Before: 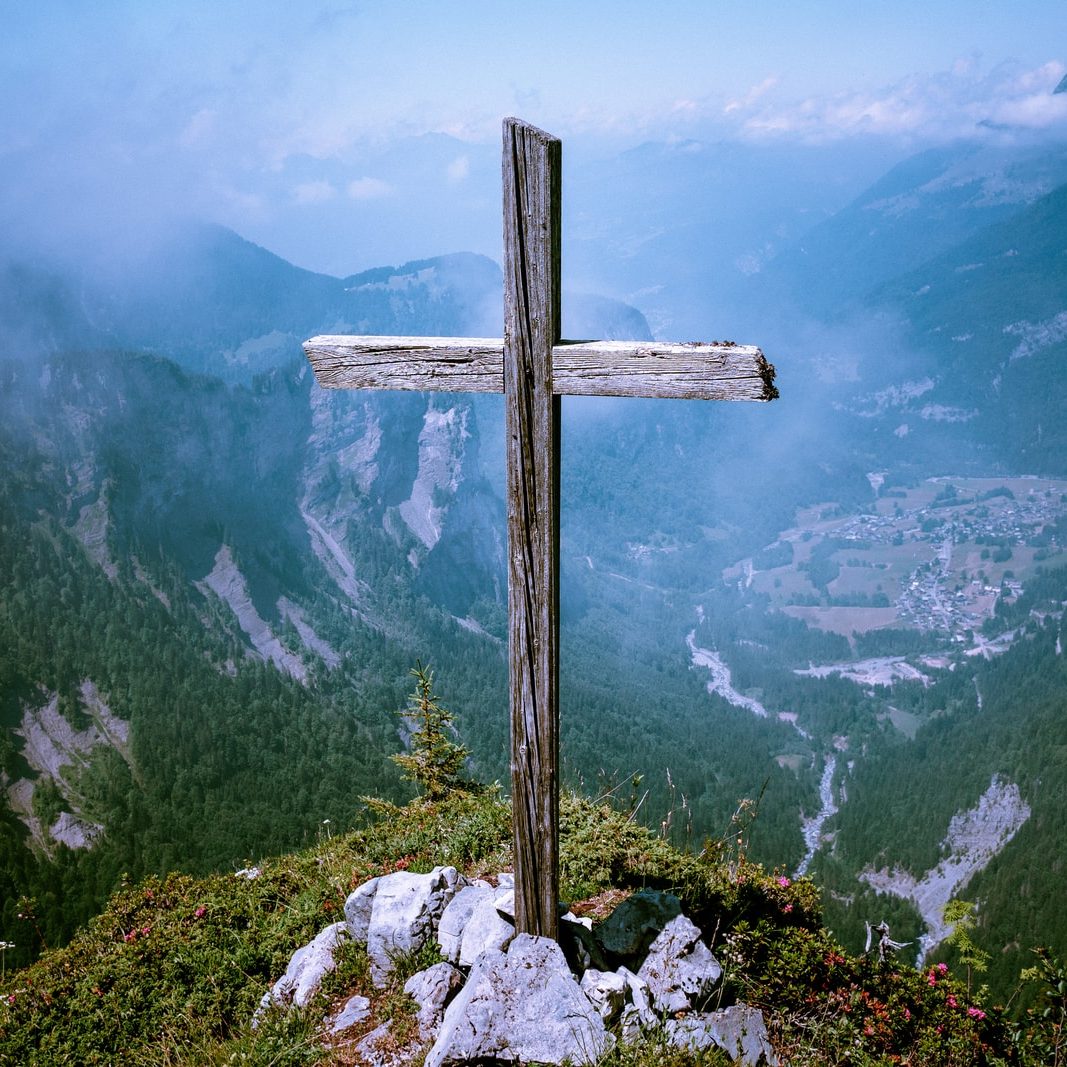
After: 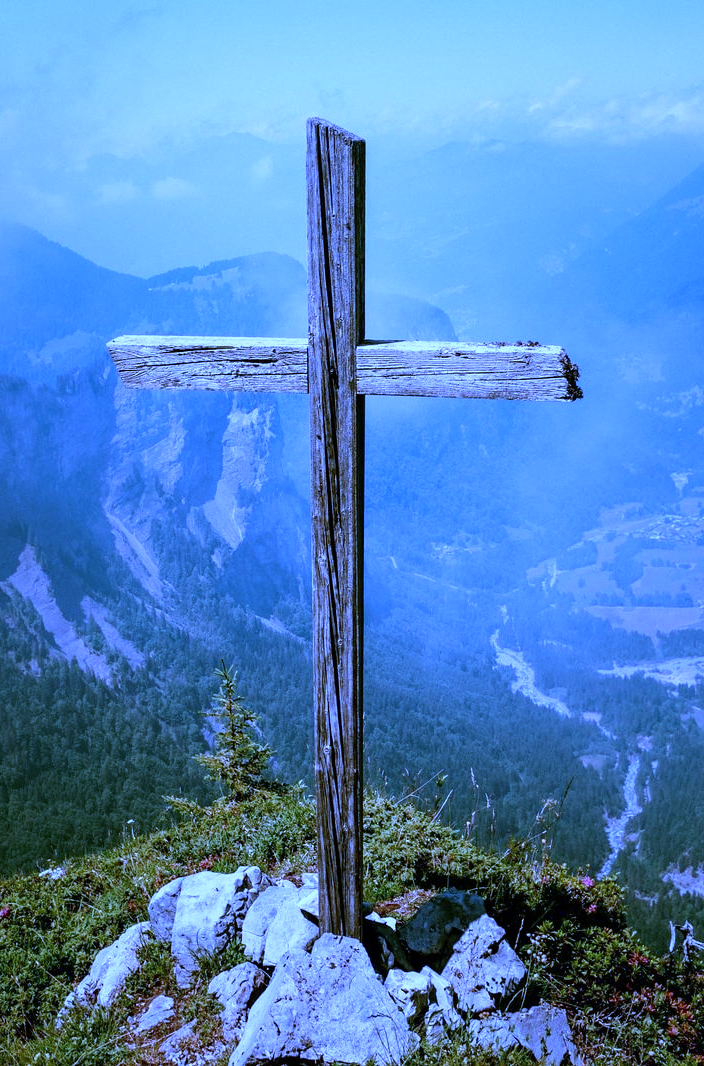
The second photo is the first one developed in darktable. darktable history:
crop and rotate: left 18.442%, right 15.508%
white balance: red 0.766, blue 1.537
